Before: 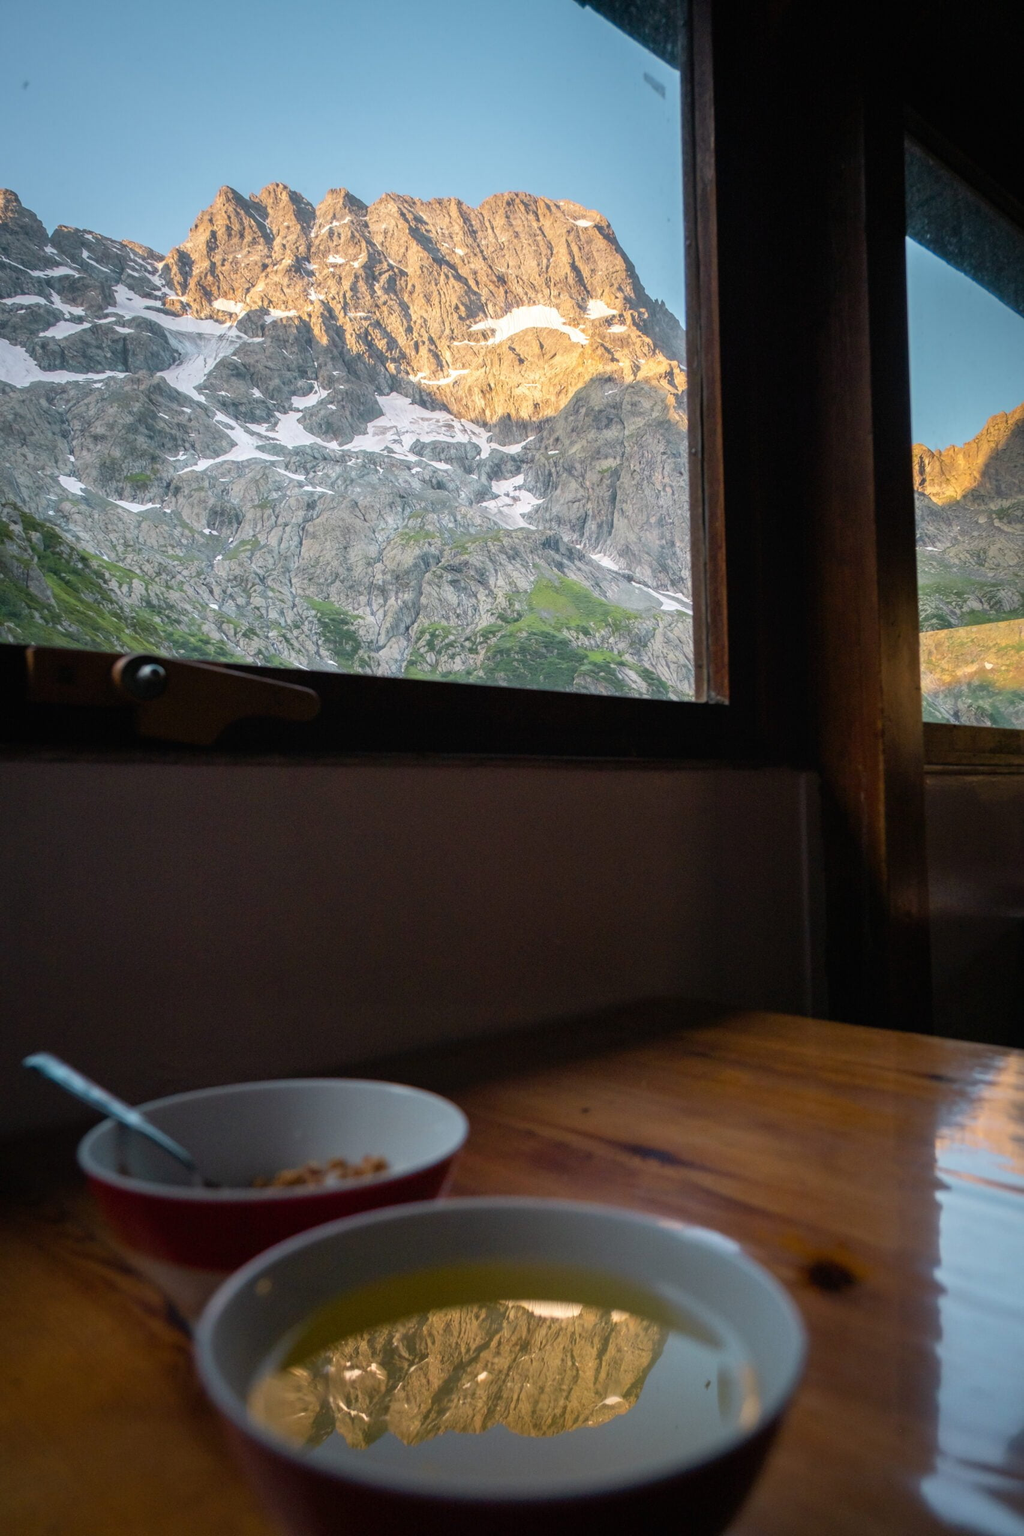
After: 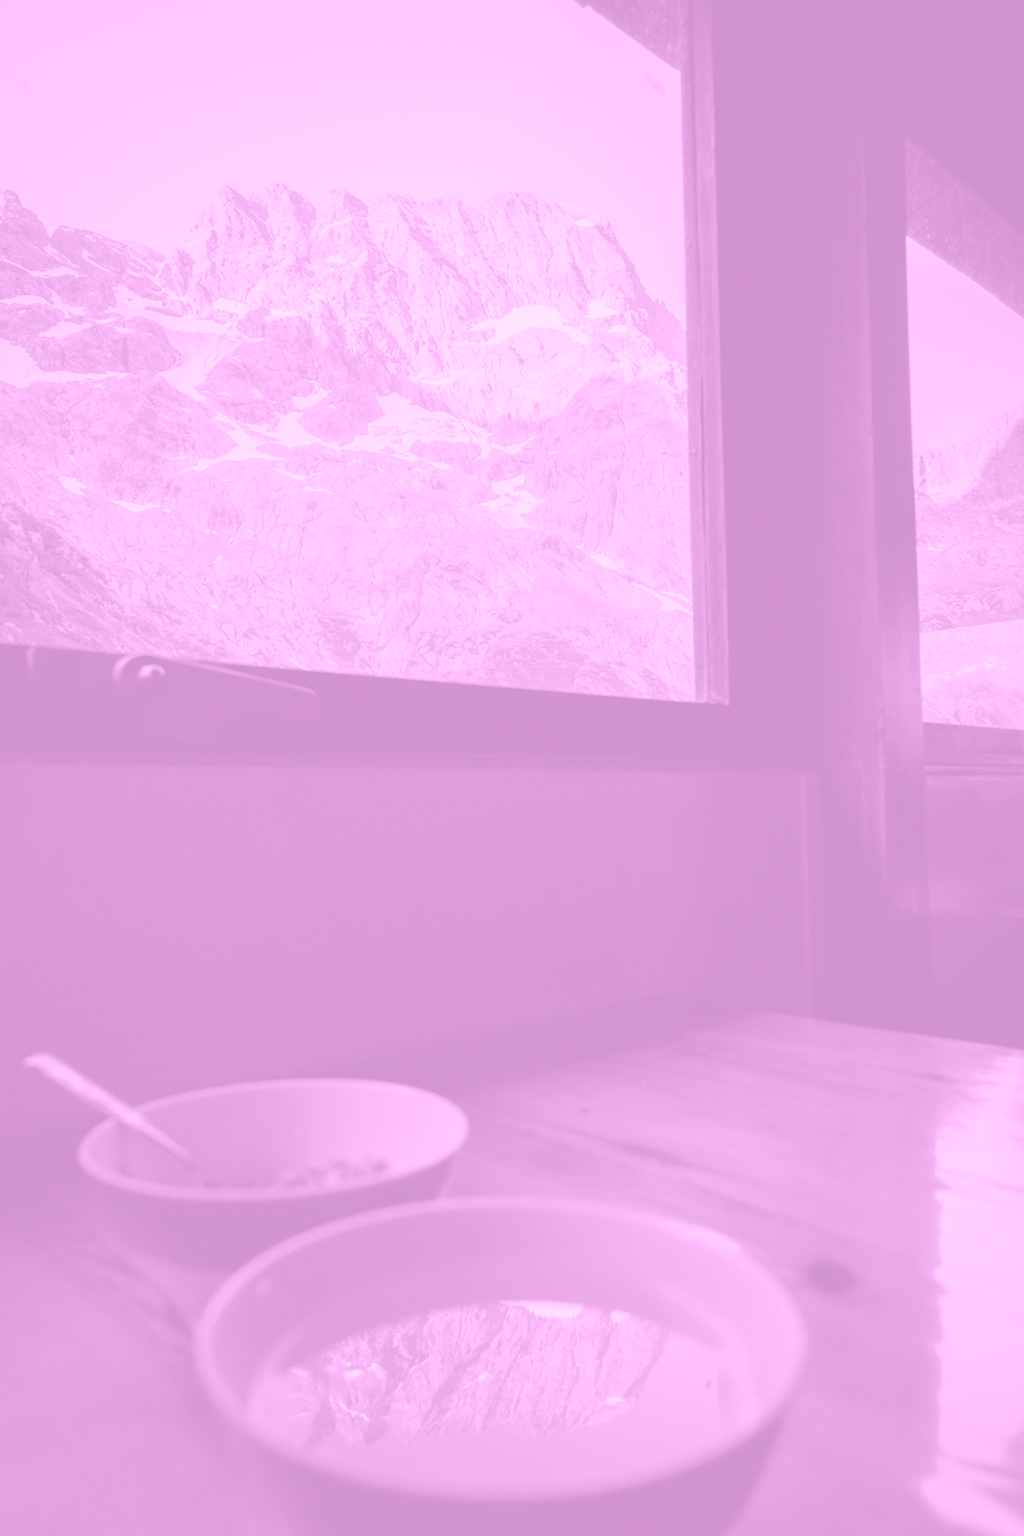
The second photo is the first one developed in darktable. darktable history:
colorize: hue 331.2°, saturation 75%, source mix 30.28%, lightness 70.52%, version 1
white balance: red 0.931, blue 1.11
